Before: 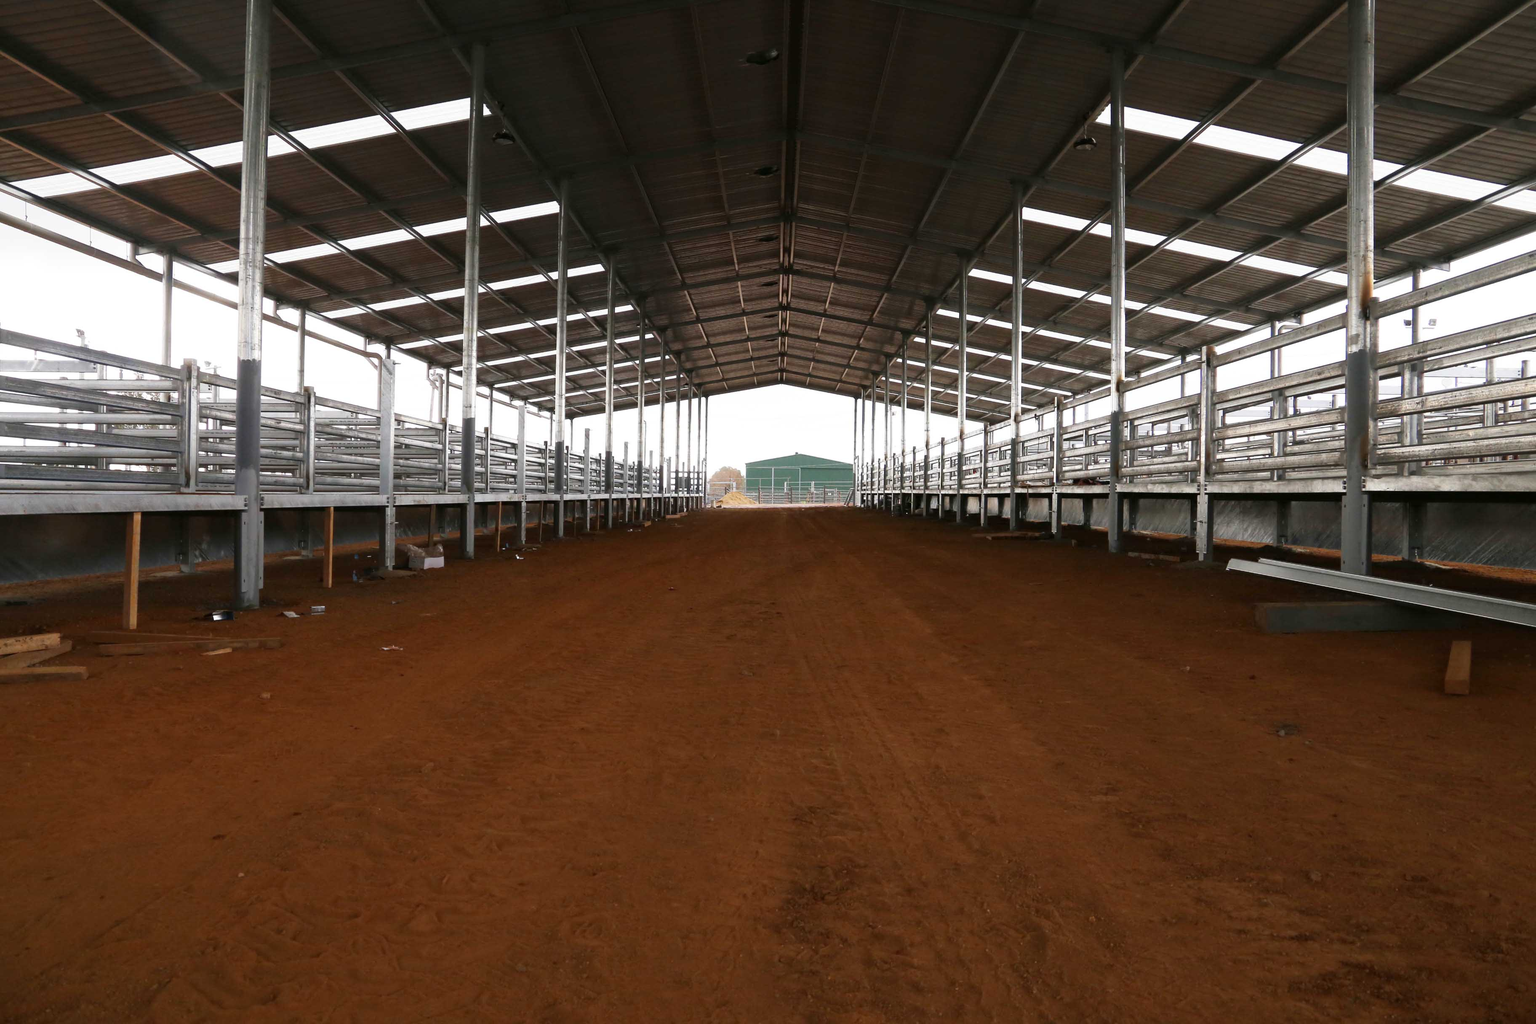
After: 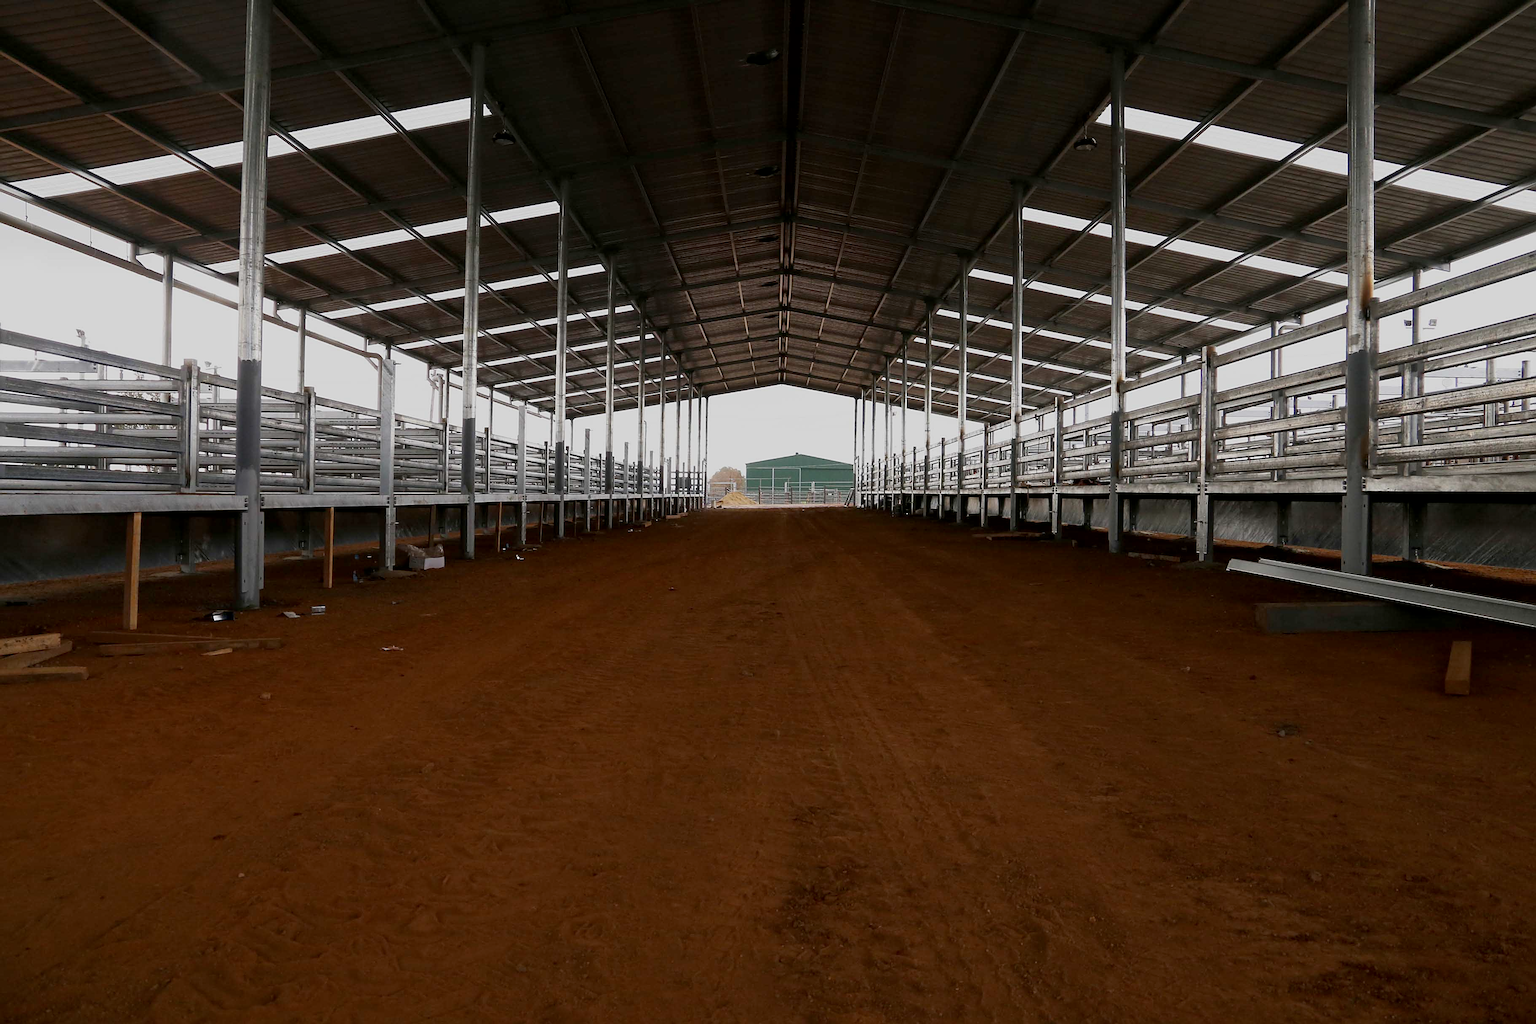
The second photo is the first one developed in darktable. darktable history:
sharpen: on, module defaults
exposure: black level correction 0.004, exposure 0.413 EV, compensate exposure bias true, compensate highlight preservation false
local contrast: mode bilateral grid, contrast 10, coarseness 25, detail 111%, midtone range 0.2
